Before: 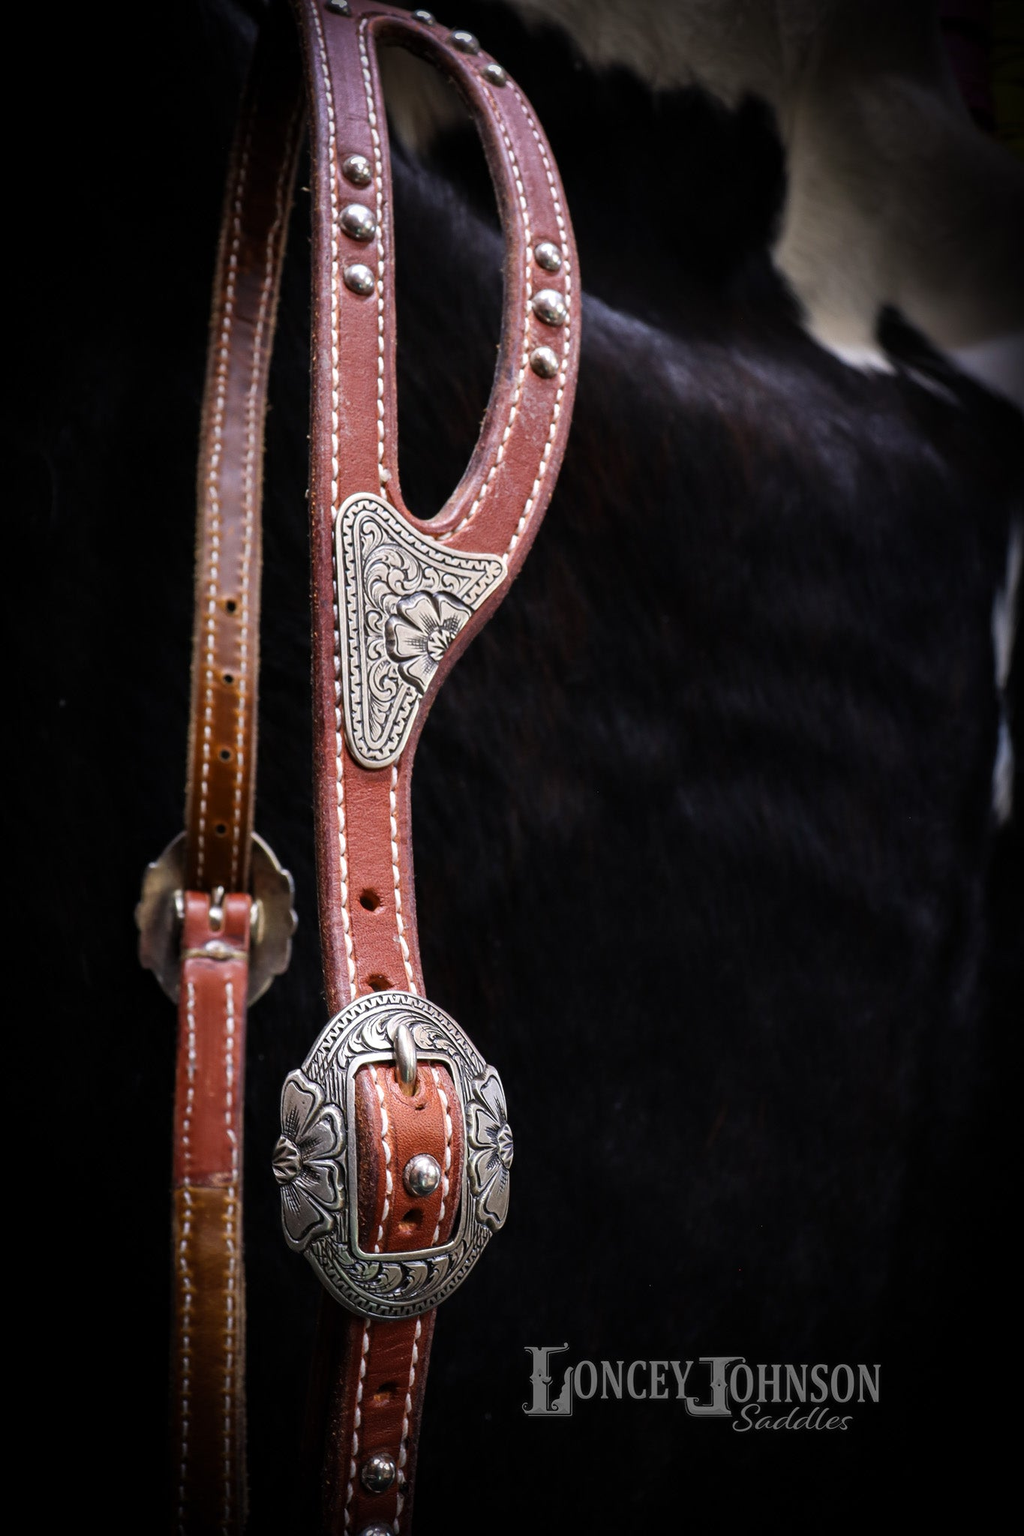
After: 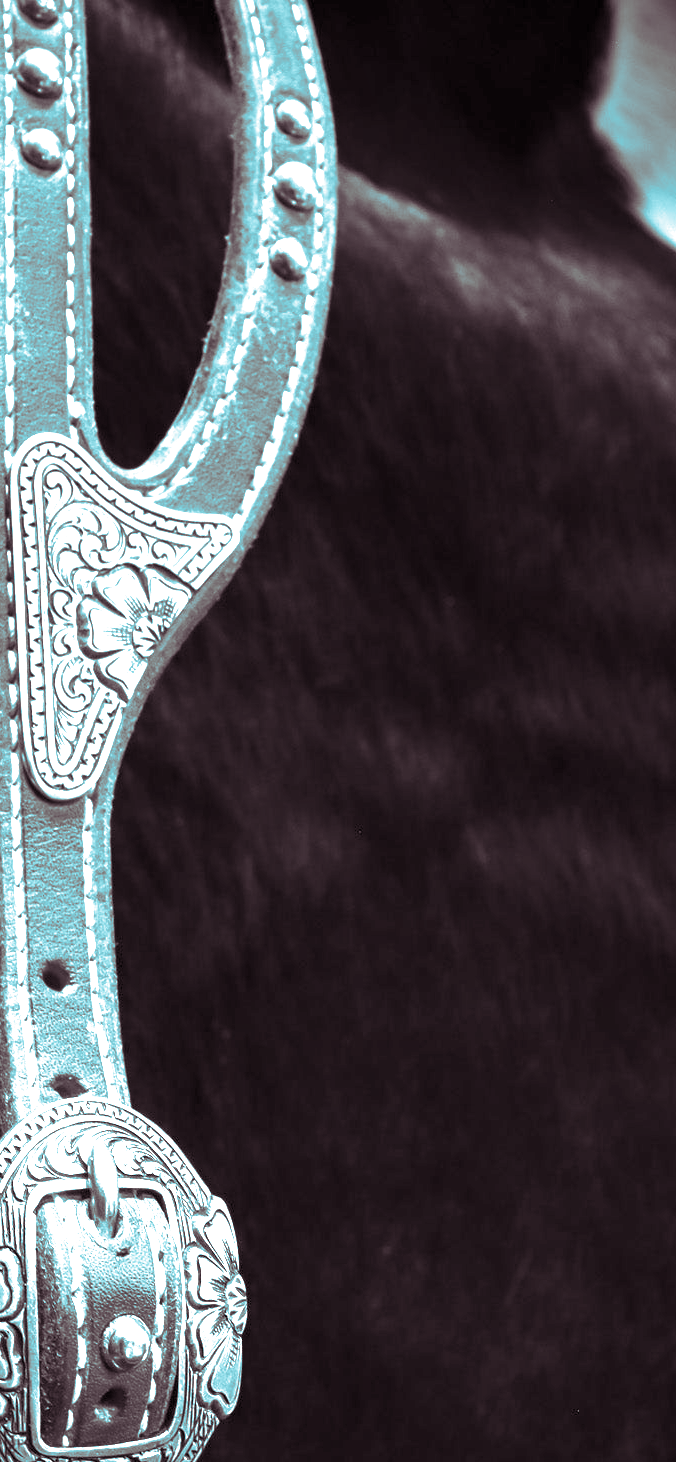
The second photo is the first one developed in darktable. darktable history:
crop: left 32.075%, top 10.976%, right 18.355%, bottom 17.596%
monochrome: a 0, b 0, size 0.5, highlights 0.57
split-toning: shadows › hue 327.6°, highlights › hue 198°, highlights › saturation 0.55, balance -21.25, compress 0%
exposure: black level correction 0, exposure 1.9 EV, compensate highlight preservation false
graduated density: on, module defaults
